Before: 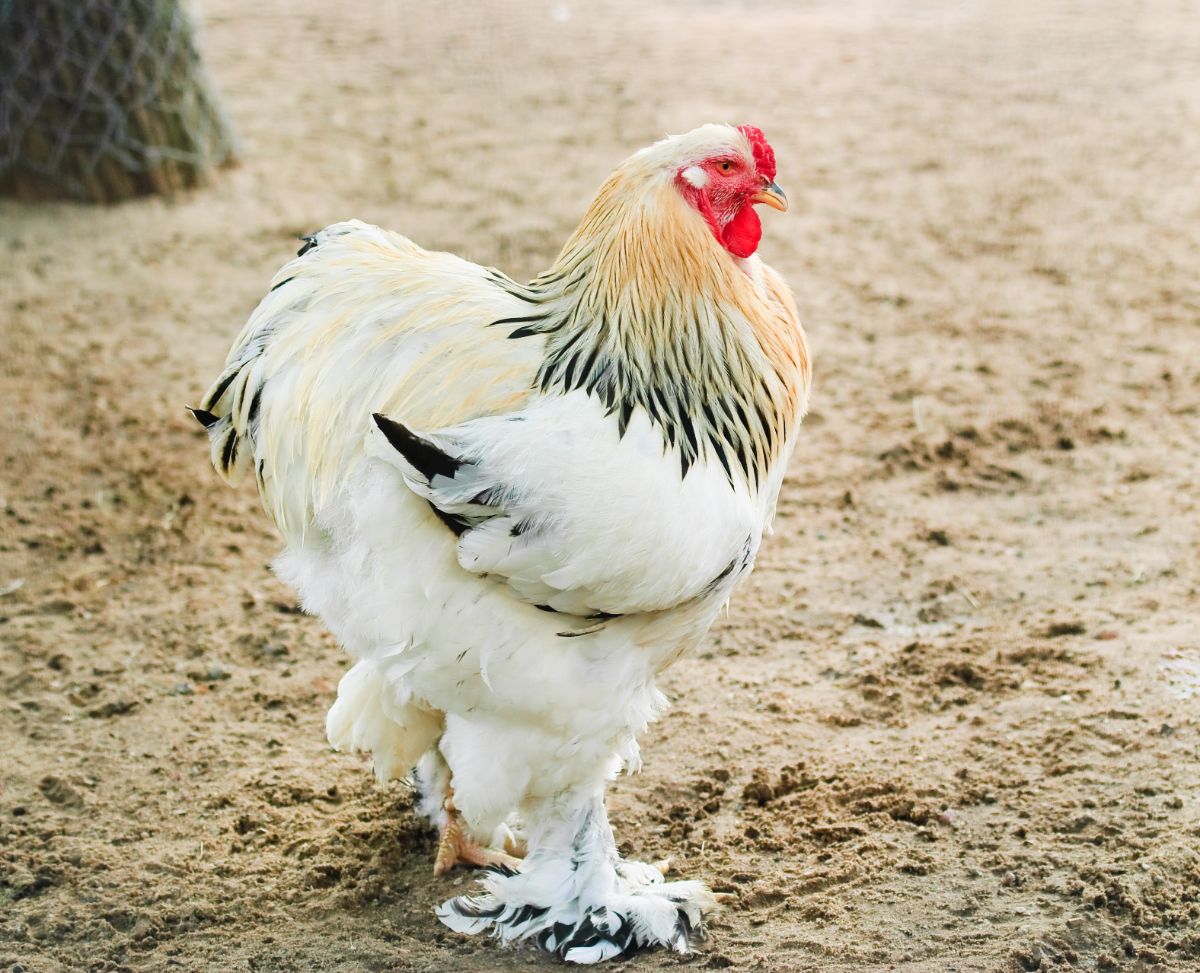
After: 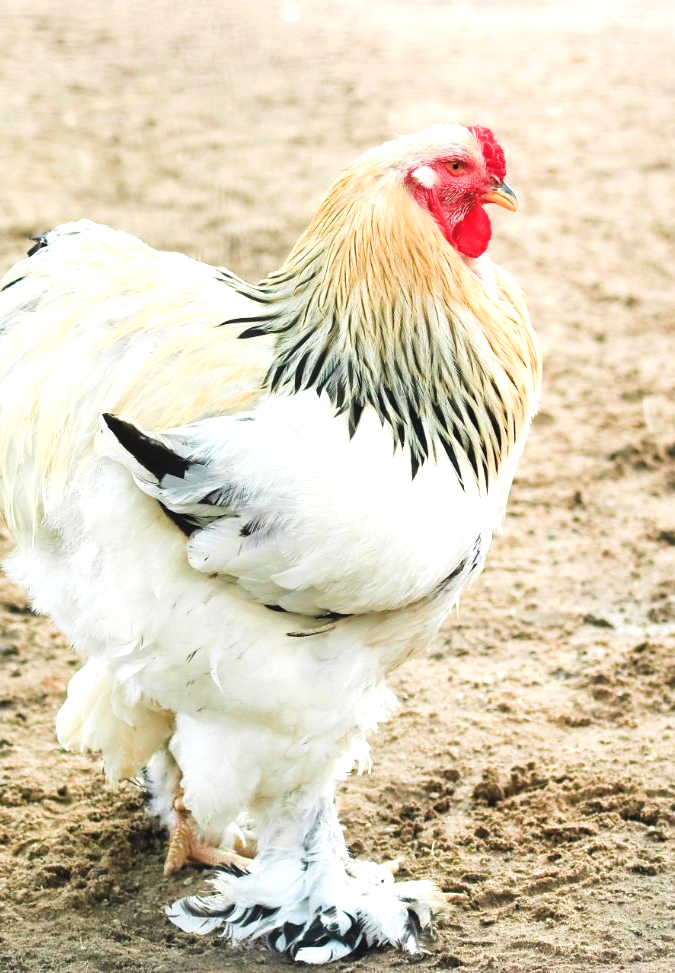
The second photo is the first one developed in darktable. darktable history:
exposure: black level correction -0.004, exposure 0.053 EV, compensate exposure bias true, compensate highlight preservation false
tone equalizer: -8 EV -0.381 EV, -7 EV -0.354 EV, -6 EV -0.306 EV, -5 EV -0.237 EV, -3 EV 0.208 EV, -2 EV 0.318 EV, -1 EV 0.363 EV, +0 EV 0.41 EV, mask exposure compensation -0.515 EV
crop and rotate: left 22.502%, right 21.206%
